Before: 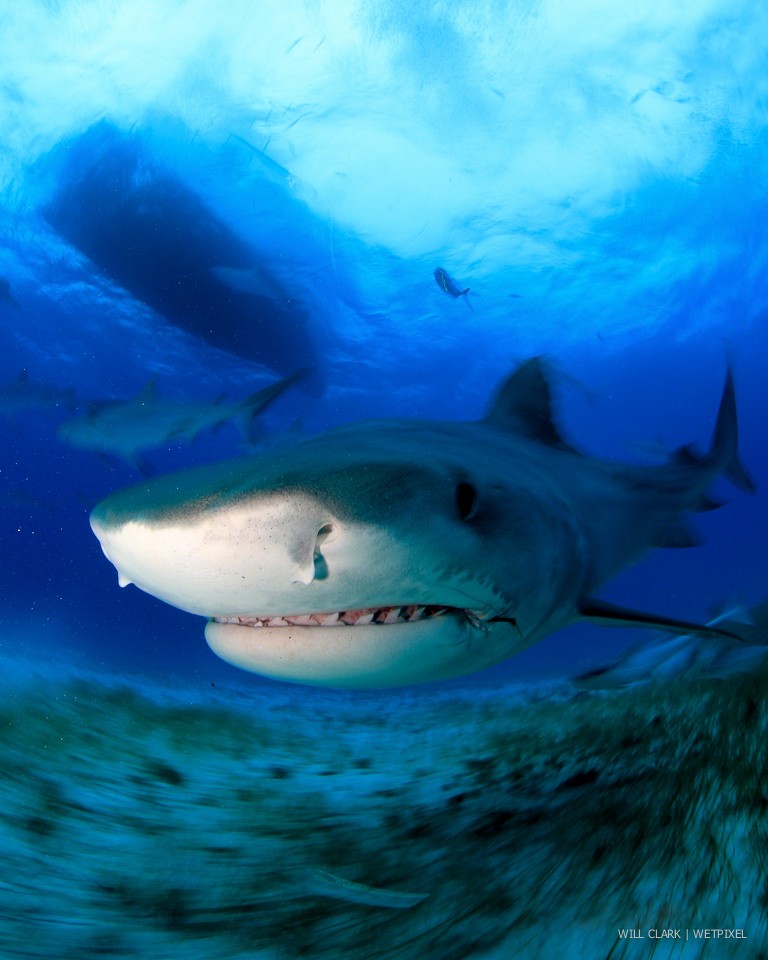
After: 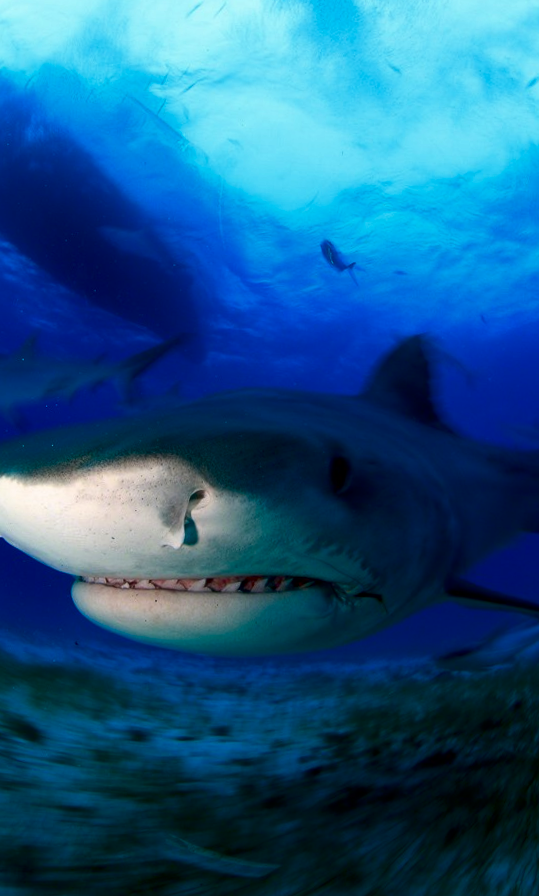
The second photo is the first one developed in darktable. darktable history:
crop and rotate: angle -3.3°, left 13.942%, top 0.022%, right 10.804%, bottom 0.022%
contrast brightness saturation: contrast 0.105, brightness -0.273, saturation 0.136
